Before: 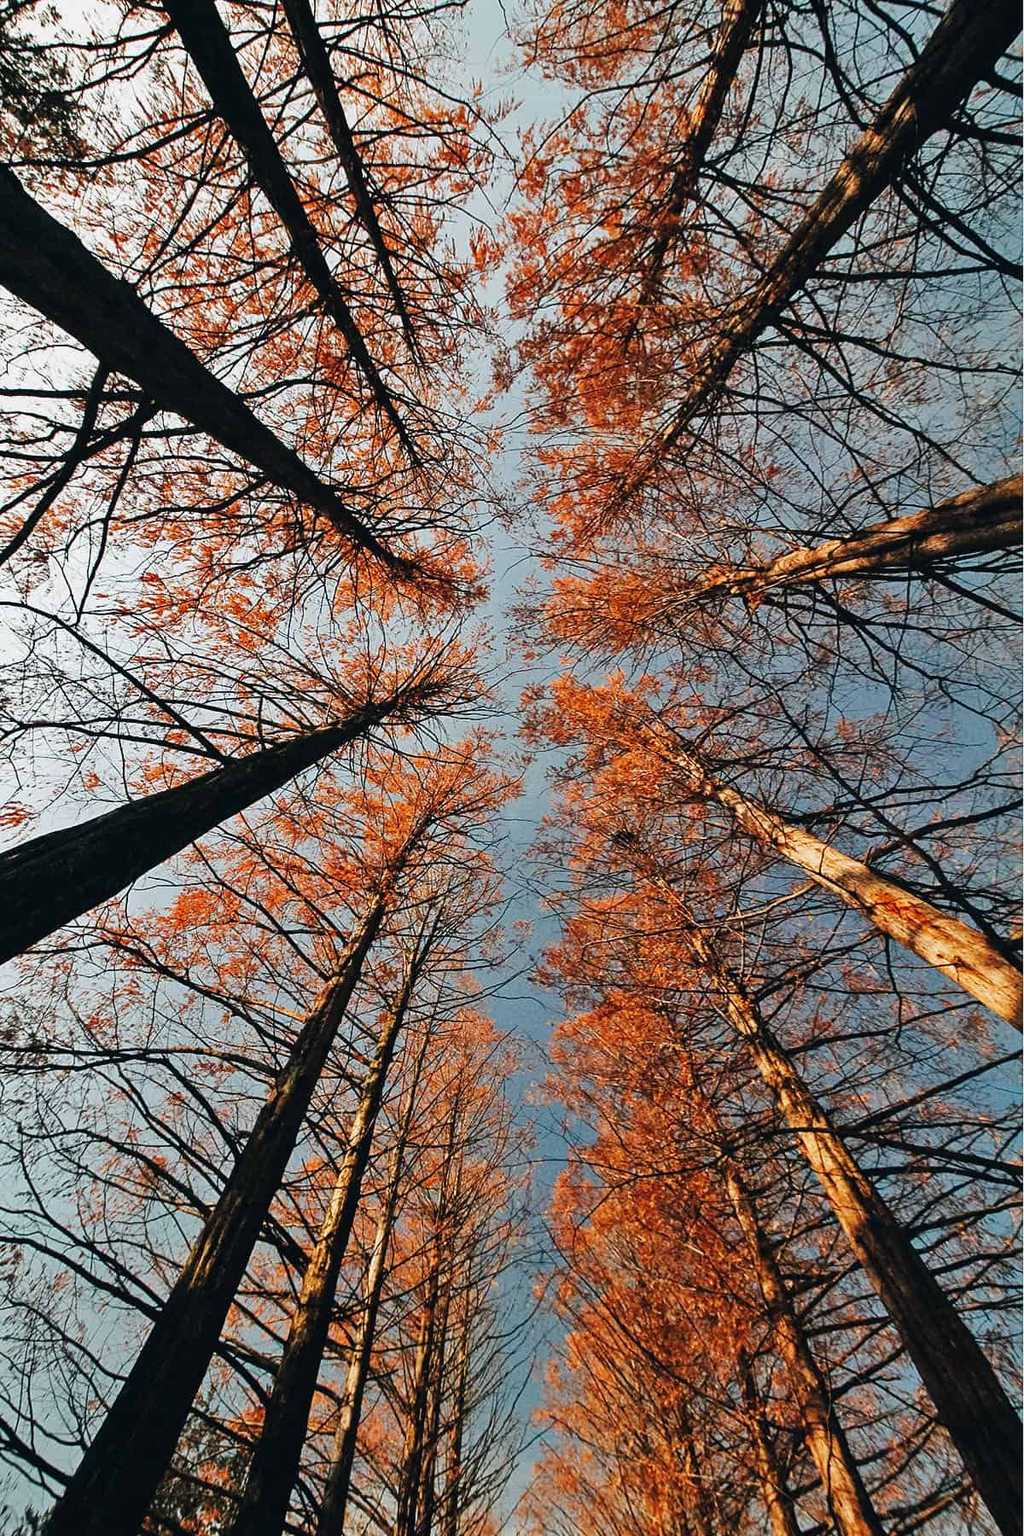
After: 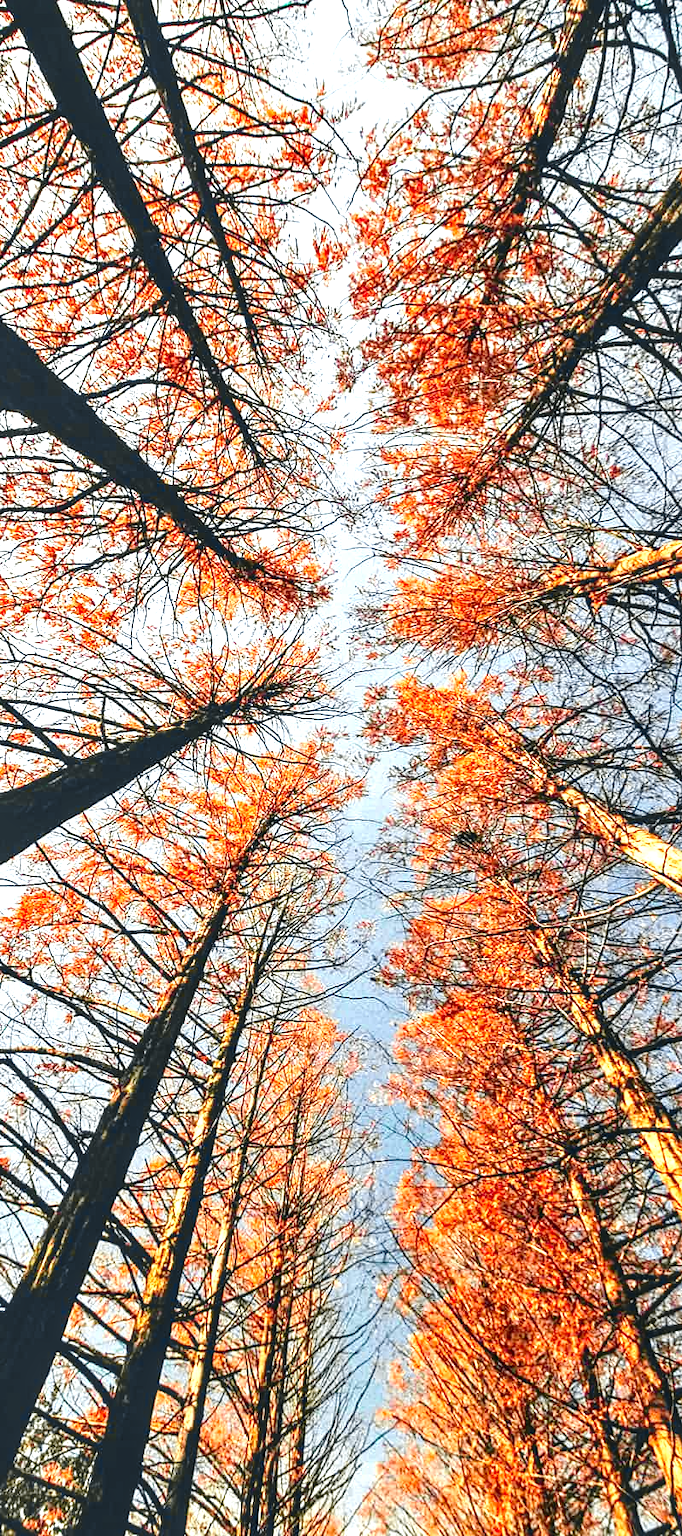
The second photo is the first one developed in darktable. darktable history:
tone curve: curves: ch0 [(0, 0.074) (0.129, 0.136) (0.285, 0.301) (0.689, 0.764) (0.854, 0.926) (0.987, 0.977)]; ch1 [(0, 0) (0.337, 0.249) (0.434, 0.437) (0.485, 0.491) (0.515, 0.495) (0.566, 0.57) (0.625, 0.625) (0.764, 0.806) (1, 1)]; ch2 [(0, 0) (0.314, 0.301) (0.401, 0.411) (0.505, 0.499) (0.54, 0.54) (0.608, 0.613) (0.706, 0.735) (1, 1)], color space Lab, independent channels, preserve colors none
base curve: curves: ch0 [(0, 0) (0.472, 0.508) (1, 1)], preserve colors none
local contrast: detail 150%
levels: levels [0.036, 0.364, 0.827]
crop: left 15.377%, right 17.929%
